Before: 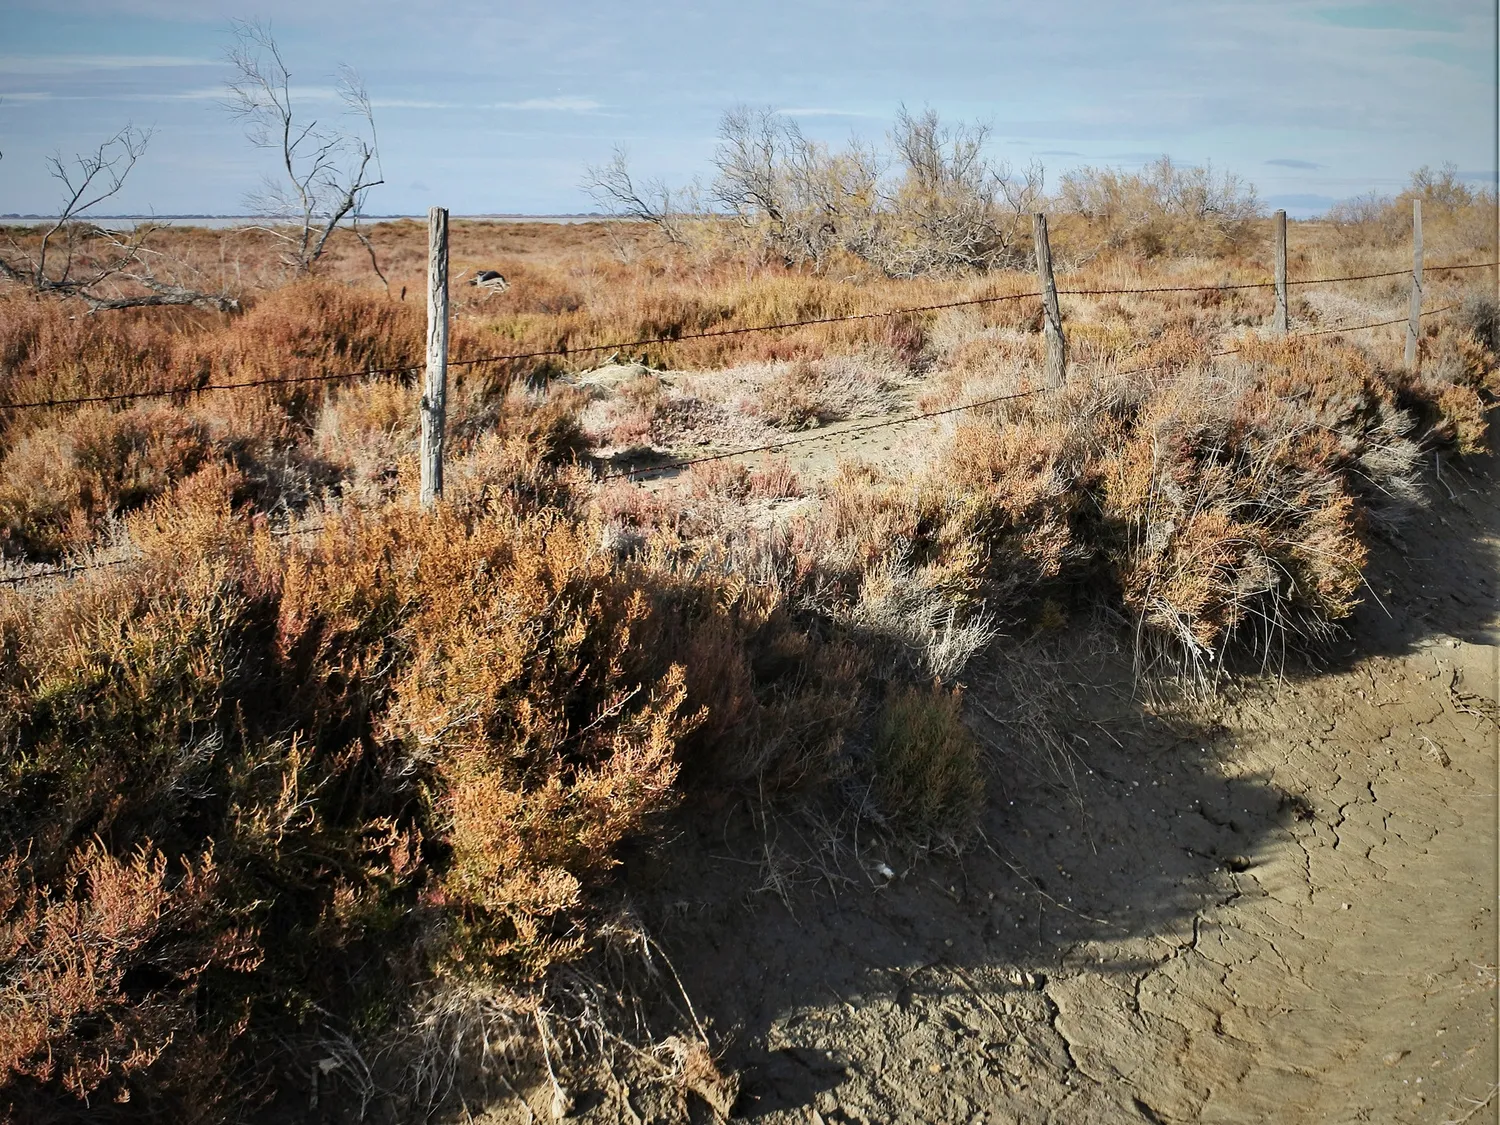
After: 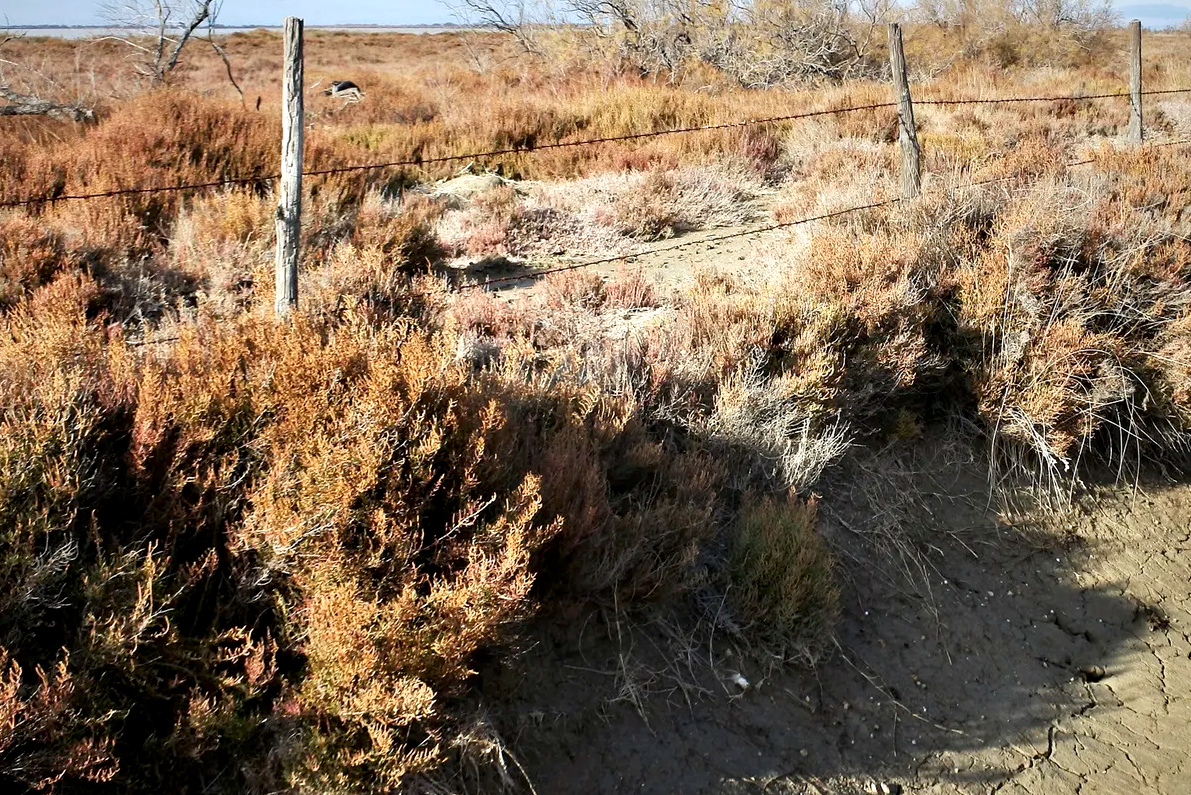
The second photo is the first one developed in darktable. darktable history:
crop: left 9.712%, top 16.928%, right 10.845%, bottom 12.332%
exposure: black level correction 0.003, exposure 0.383 EV, compensate highlight preservation false
